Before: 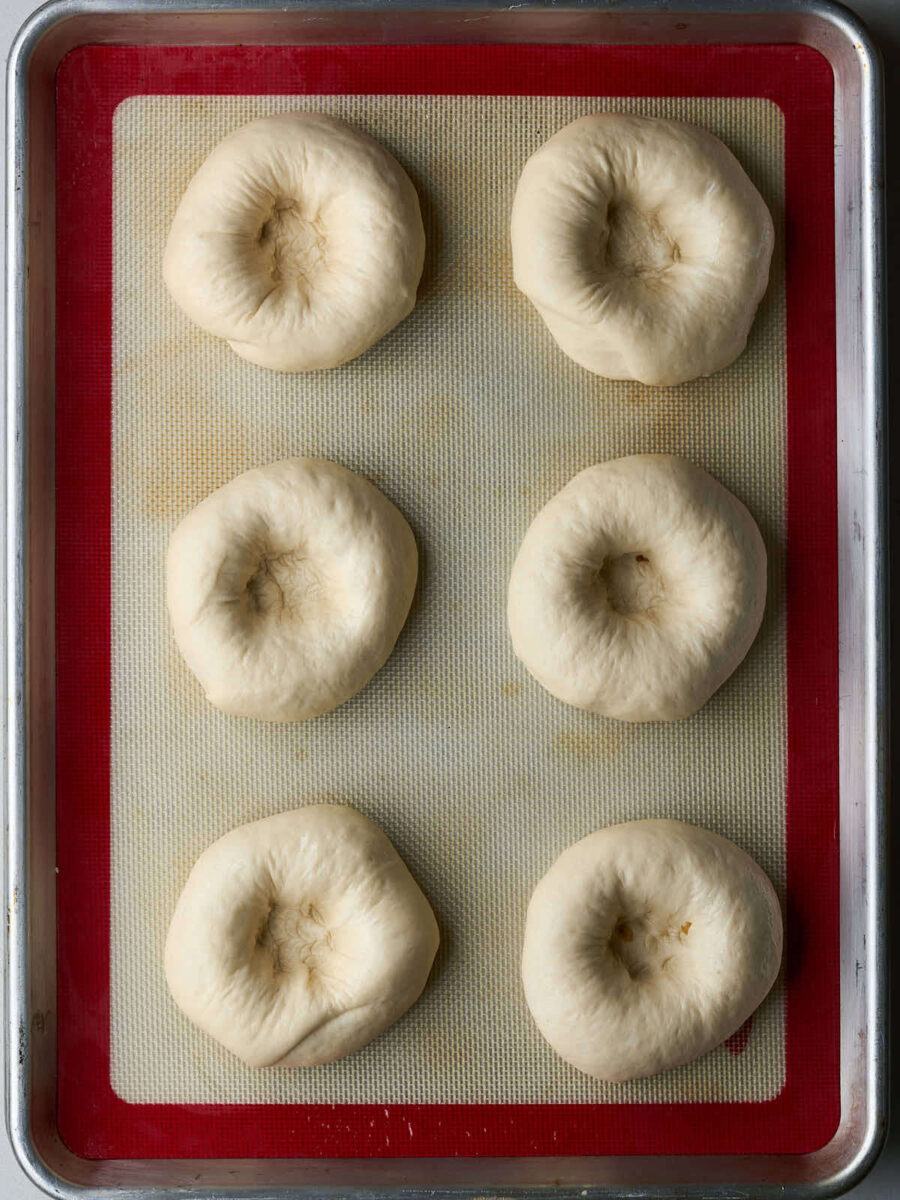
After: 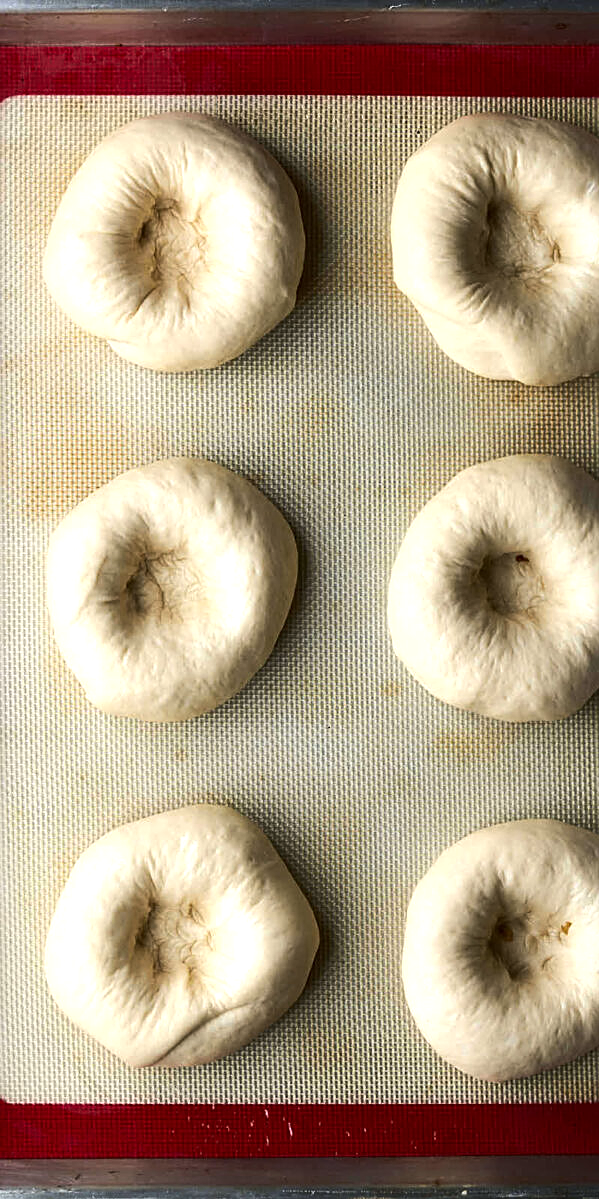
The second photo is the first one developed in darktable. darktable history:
vibrance: on, module defaults
crop and rotate: left 13.409%, right 19.924%
sharpen: on, module defaults
tone equalizer: -8 EV -0.75 EV, -7 EV -0.7 EV, -6 EV -0.6 EV, -5 EV -0.4 EV, -3 EV 0.4 EV, -2 EV 0.6 EV, -1 EV 0.7 EV, +0 EV 0.75 EV, edges refinement/feathering 500, mask exposure compensation -1.57 EV, preserve details no
